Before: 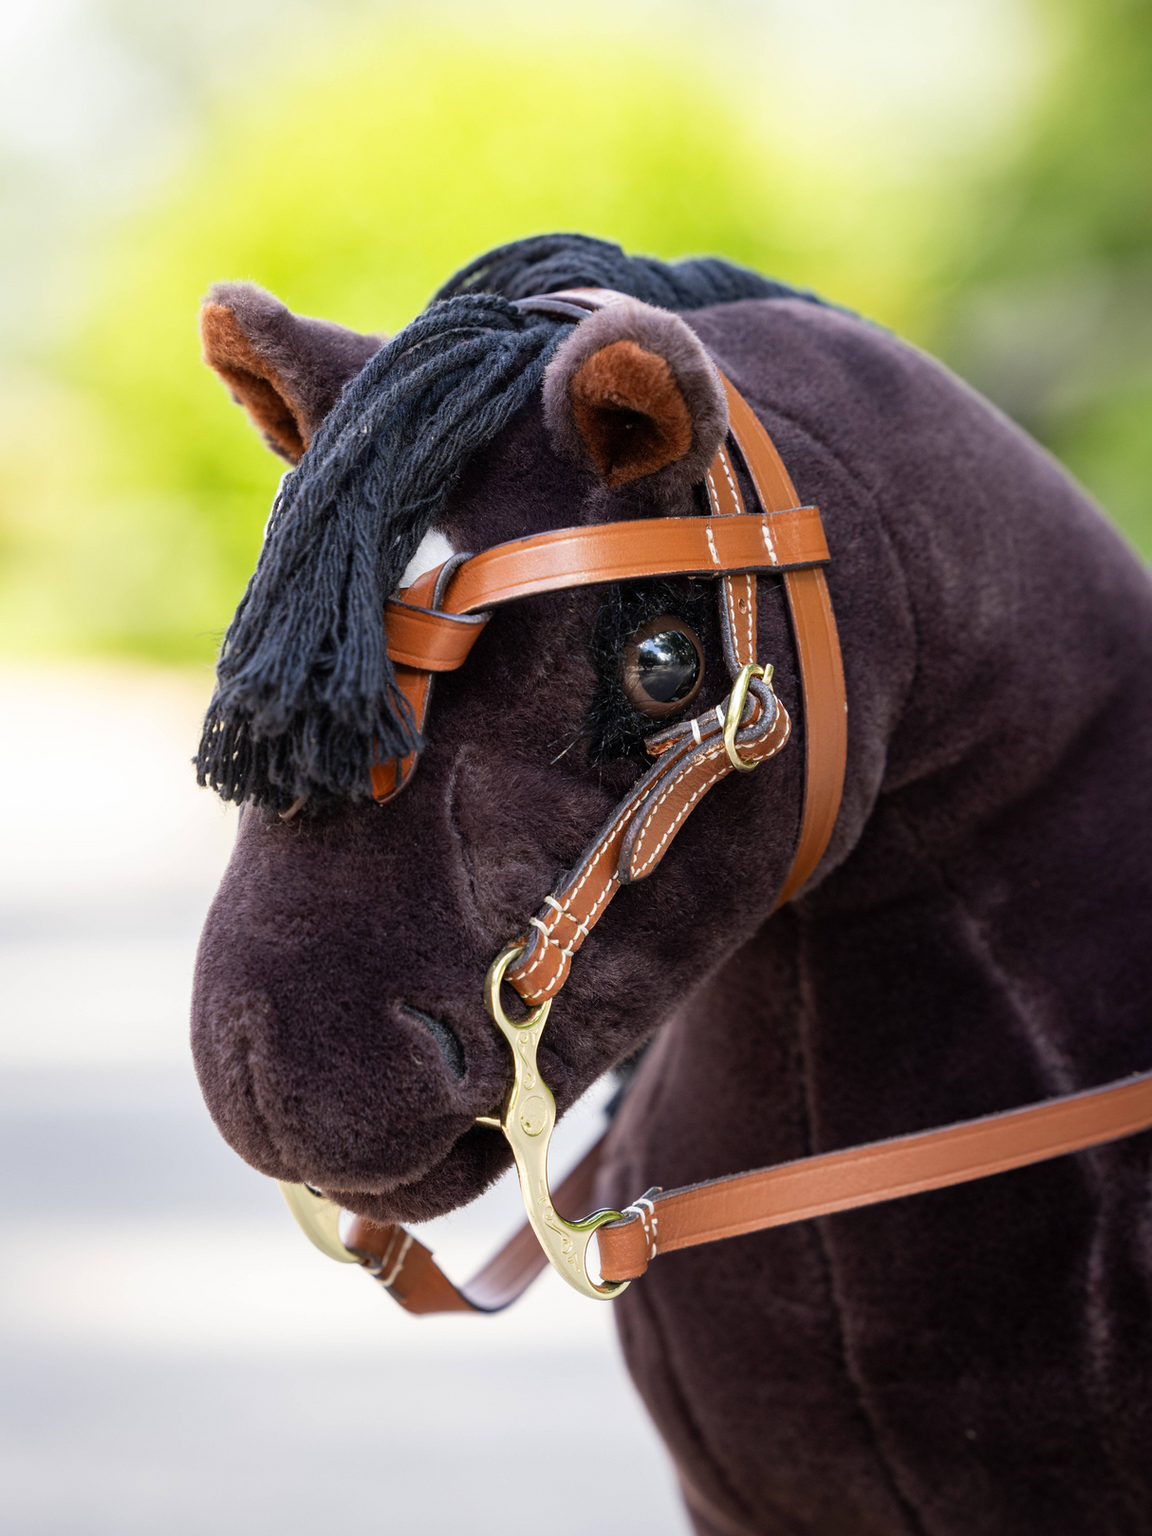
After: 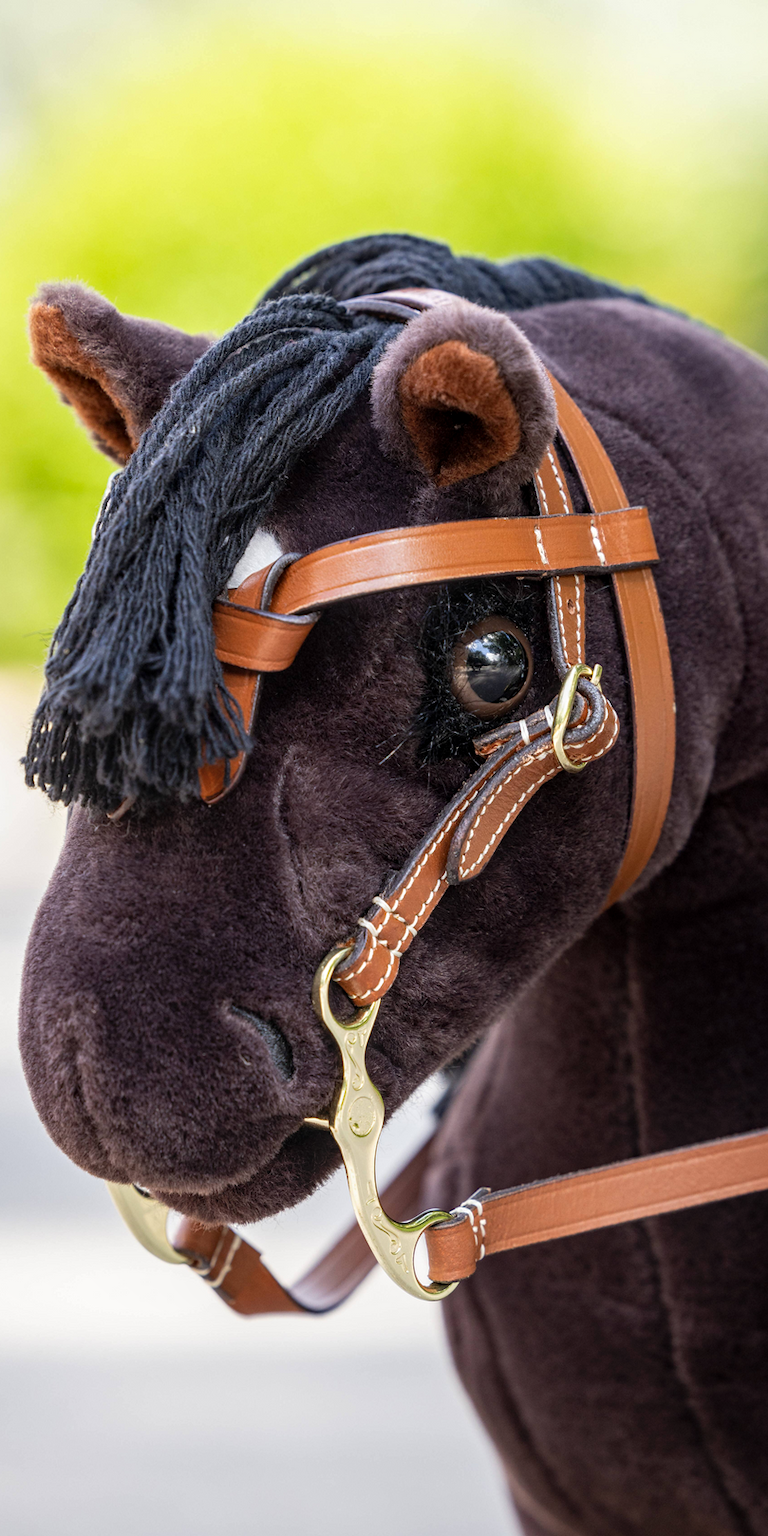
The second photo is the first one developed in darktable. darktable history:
crop and rotate: left 15.055%, right 18.278%
local contrast: on, module defaults
